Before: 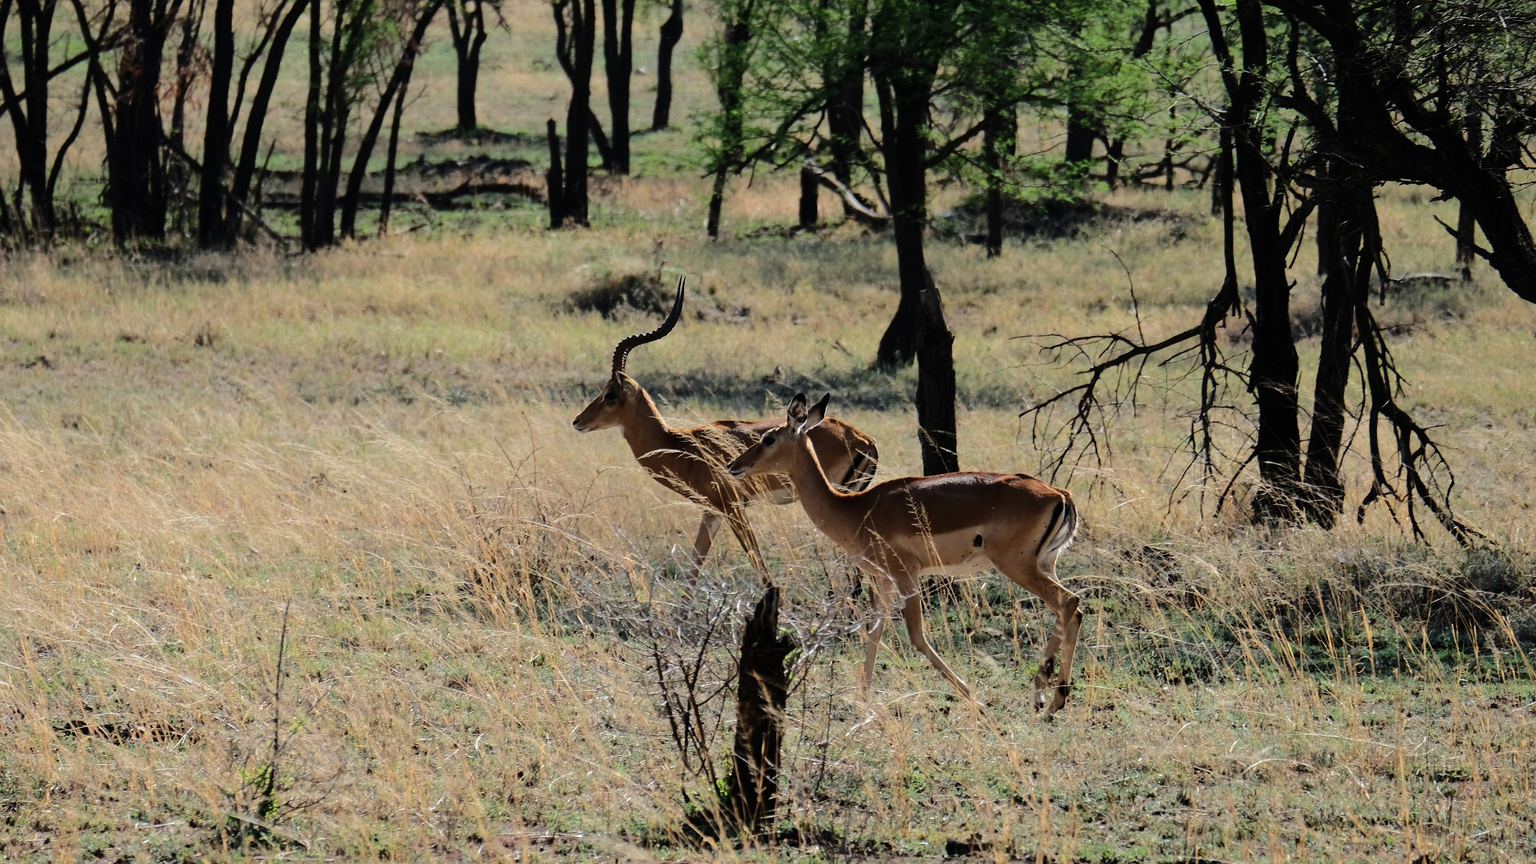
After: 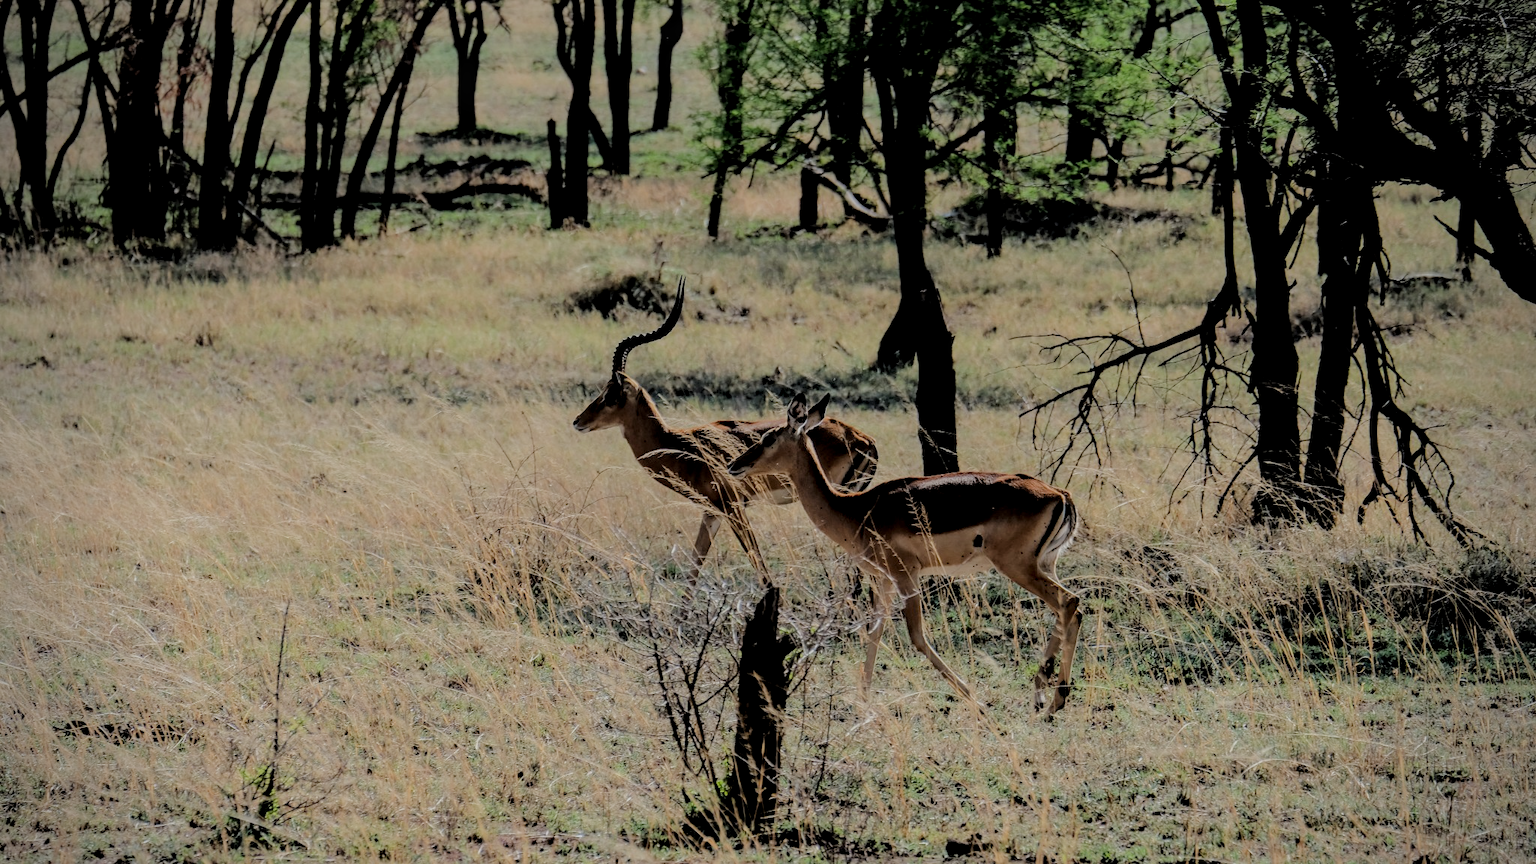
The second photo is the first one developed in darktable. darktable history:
vignetting: on, module defaults
local contrast: on, module defaults
filmic rgb: middle gray luminance 18.12%, black relative exposure -7.53 EV, white relative exposure 8.47 EV, target black luminance 0%, hardness 2.23, latitude 19.29%, contrast 0.885, highlights saturation mix 5.16%, shadows ↔ highlights balance 10.64%
